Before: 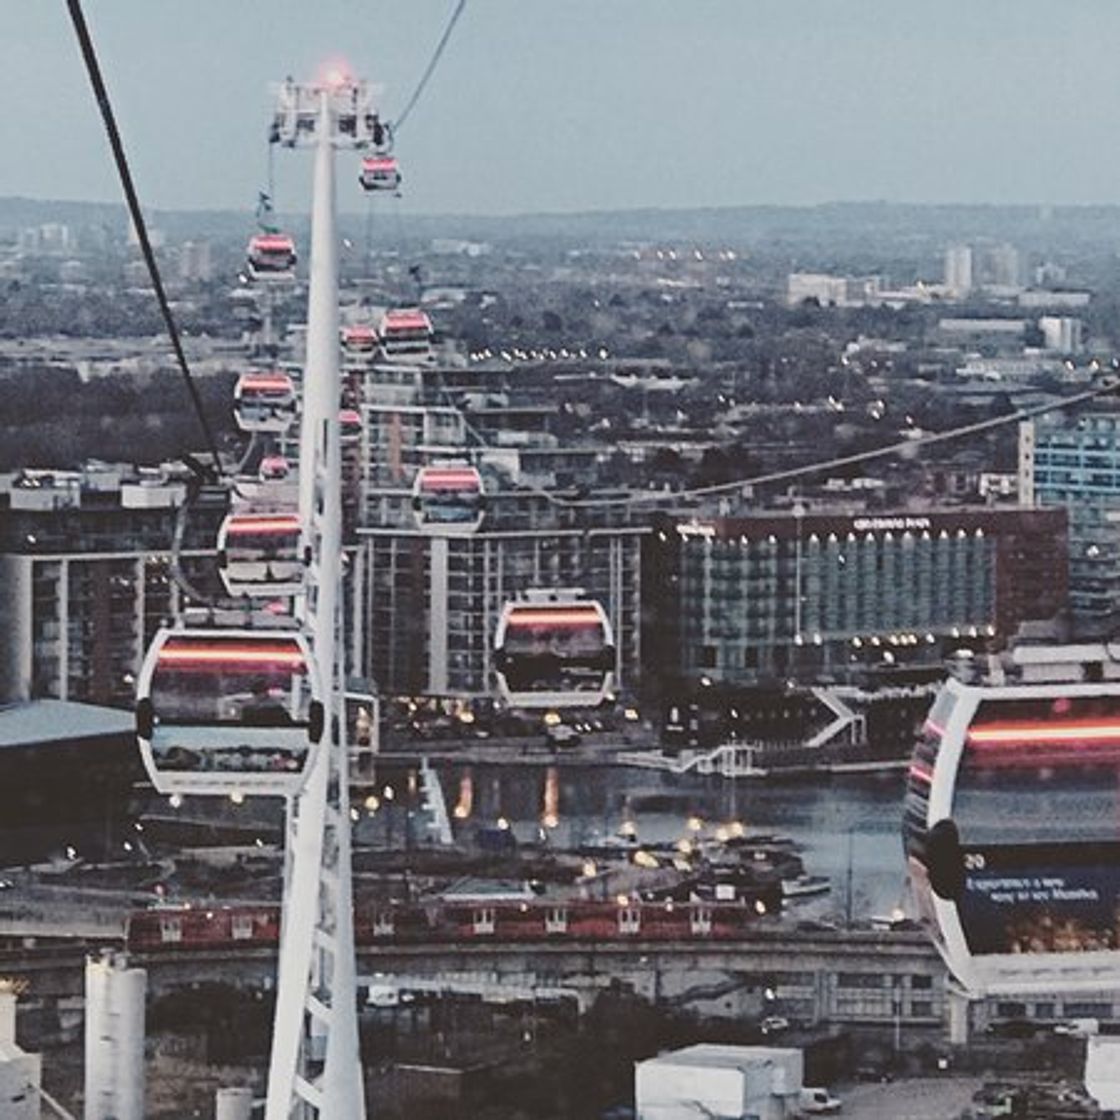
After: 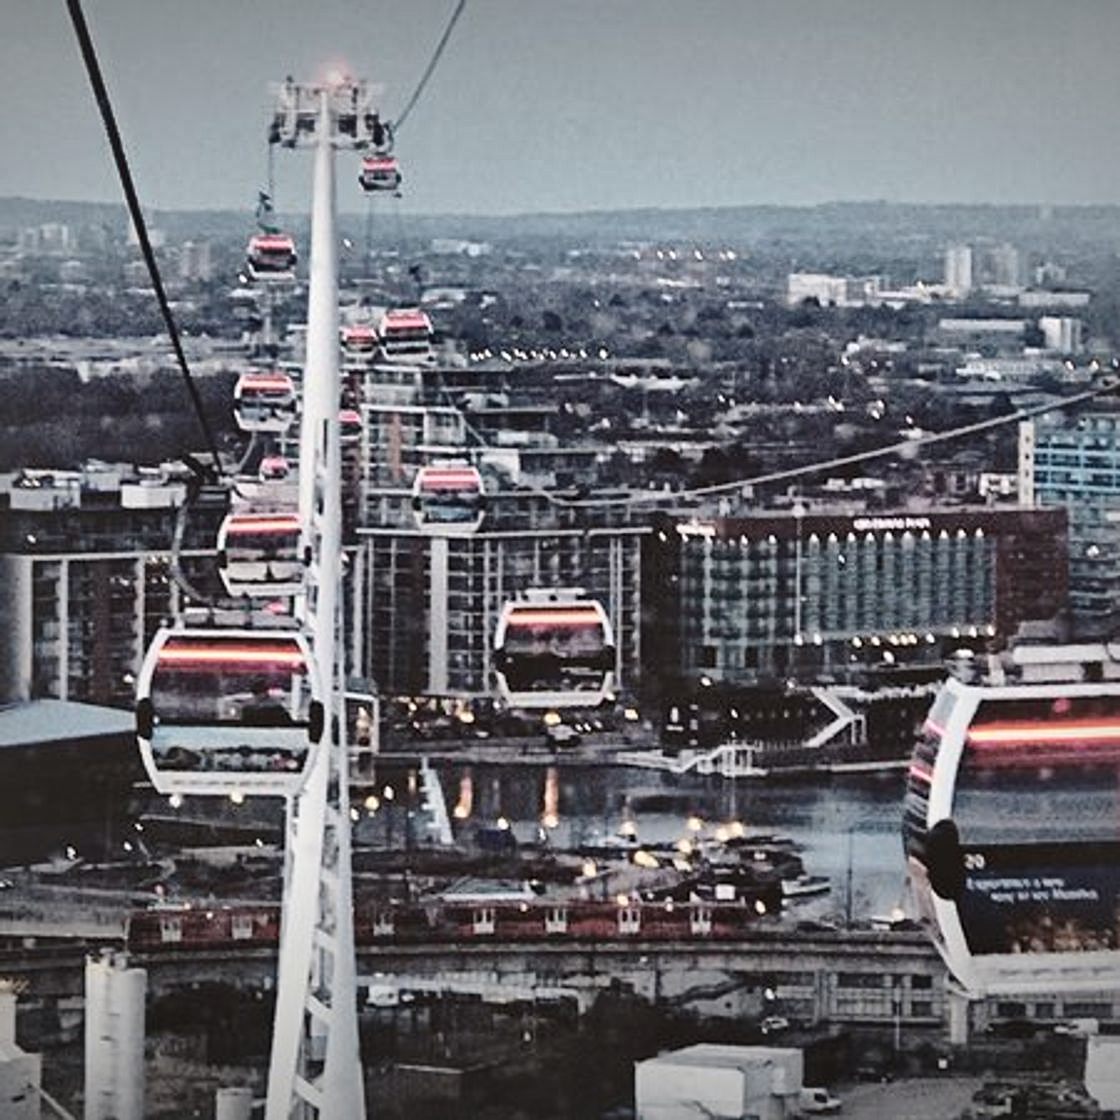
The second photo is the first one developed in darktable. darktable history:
vignetting: fall-off start 98.15%, fall-off radius 100.87%, width/height ratio 1.425
local contrast: mode bilateral grid, contrast 71, coarseness 75, detail 180%, midtone range 0.2
